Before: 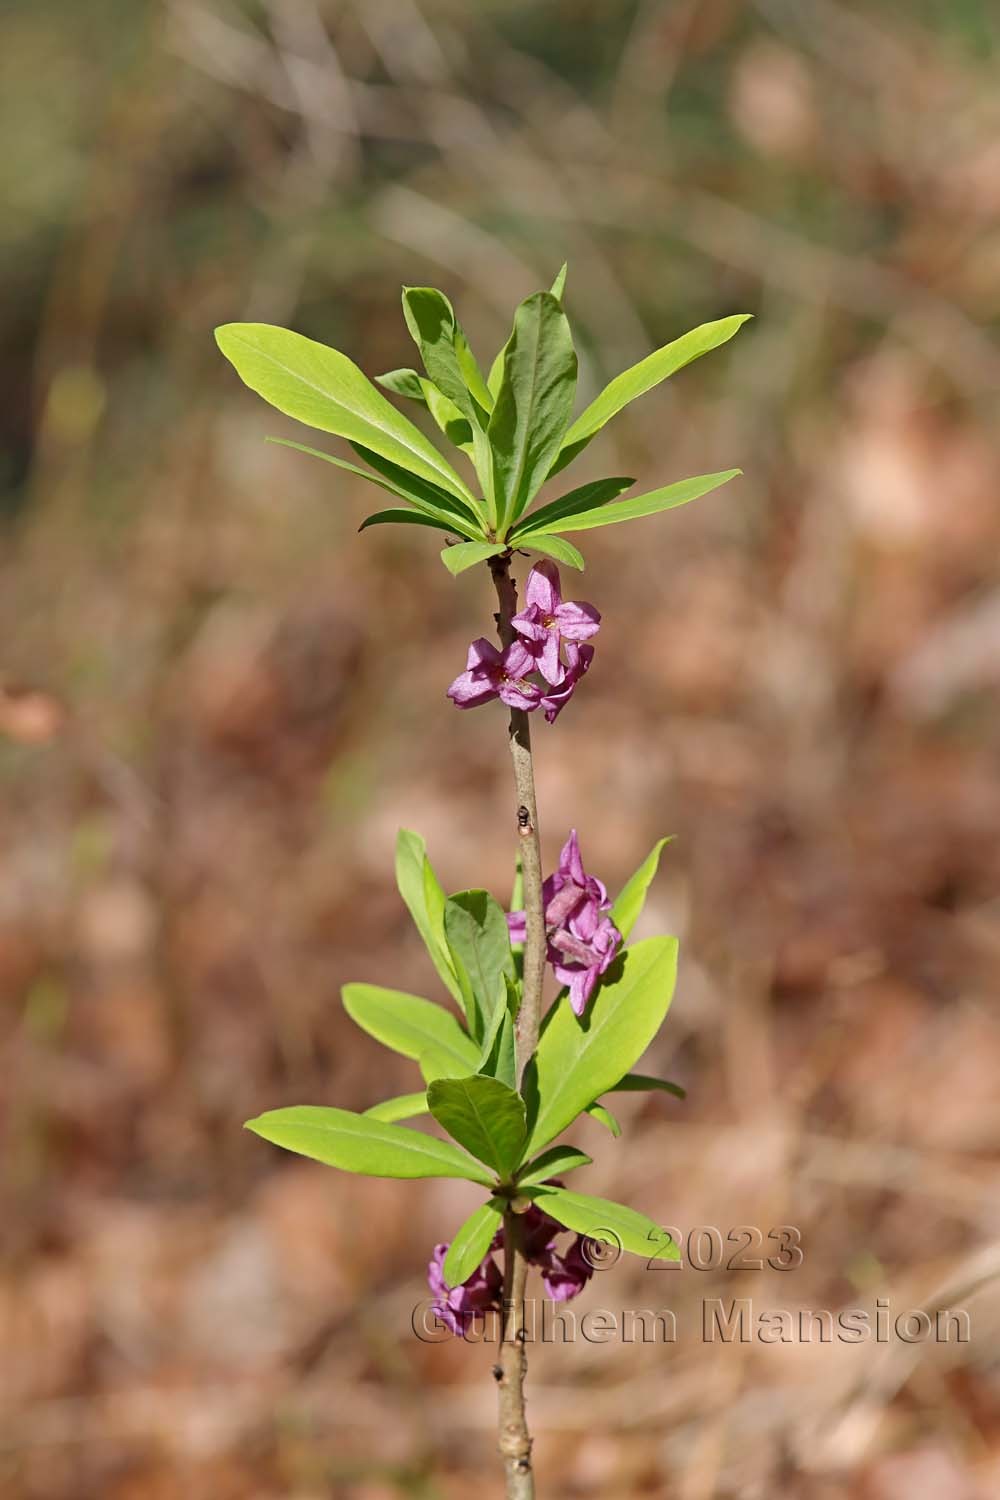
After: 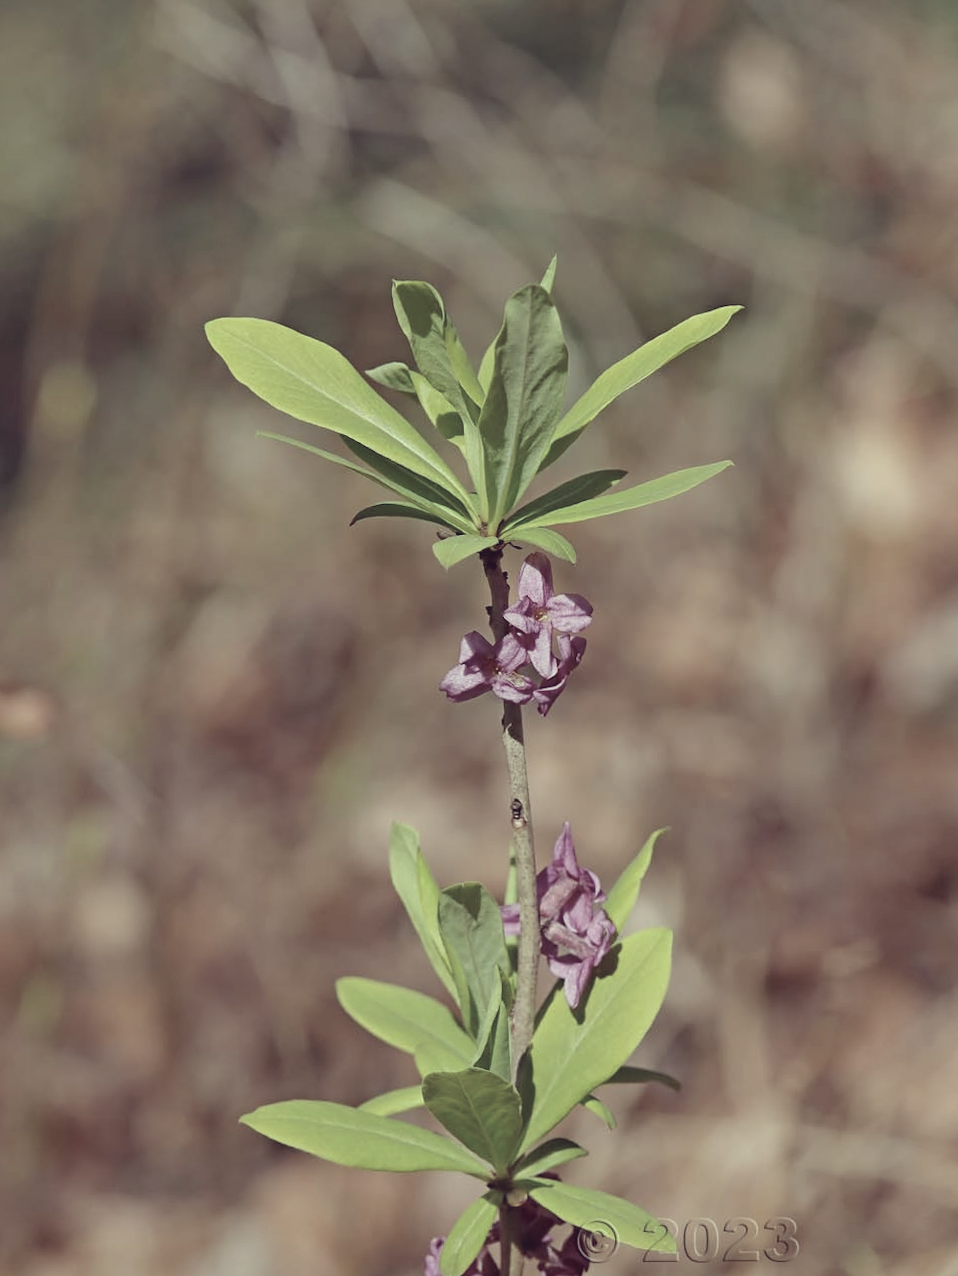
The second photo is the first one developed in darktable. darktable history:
color correction: highlights a* -20.21, highlights b* 20.33, shadows a* 19.57, shadows b* -20.4, saturation 0.463
contrast brightness saturation: contrast -0.129
crop and rotate: angle 0.365°, left 0.296%, right 2.919%, bottom 14.11%
